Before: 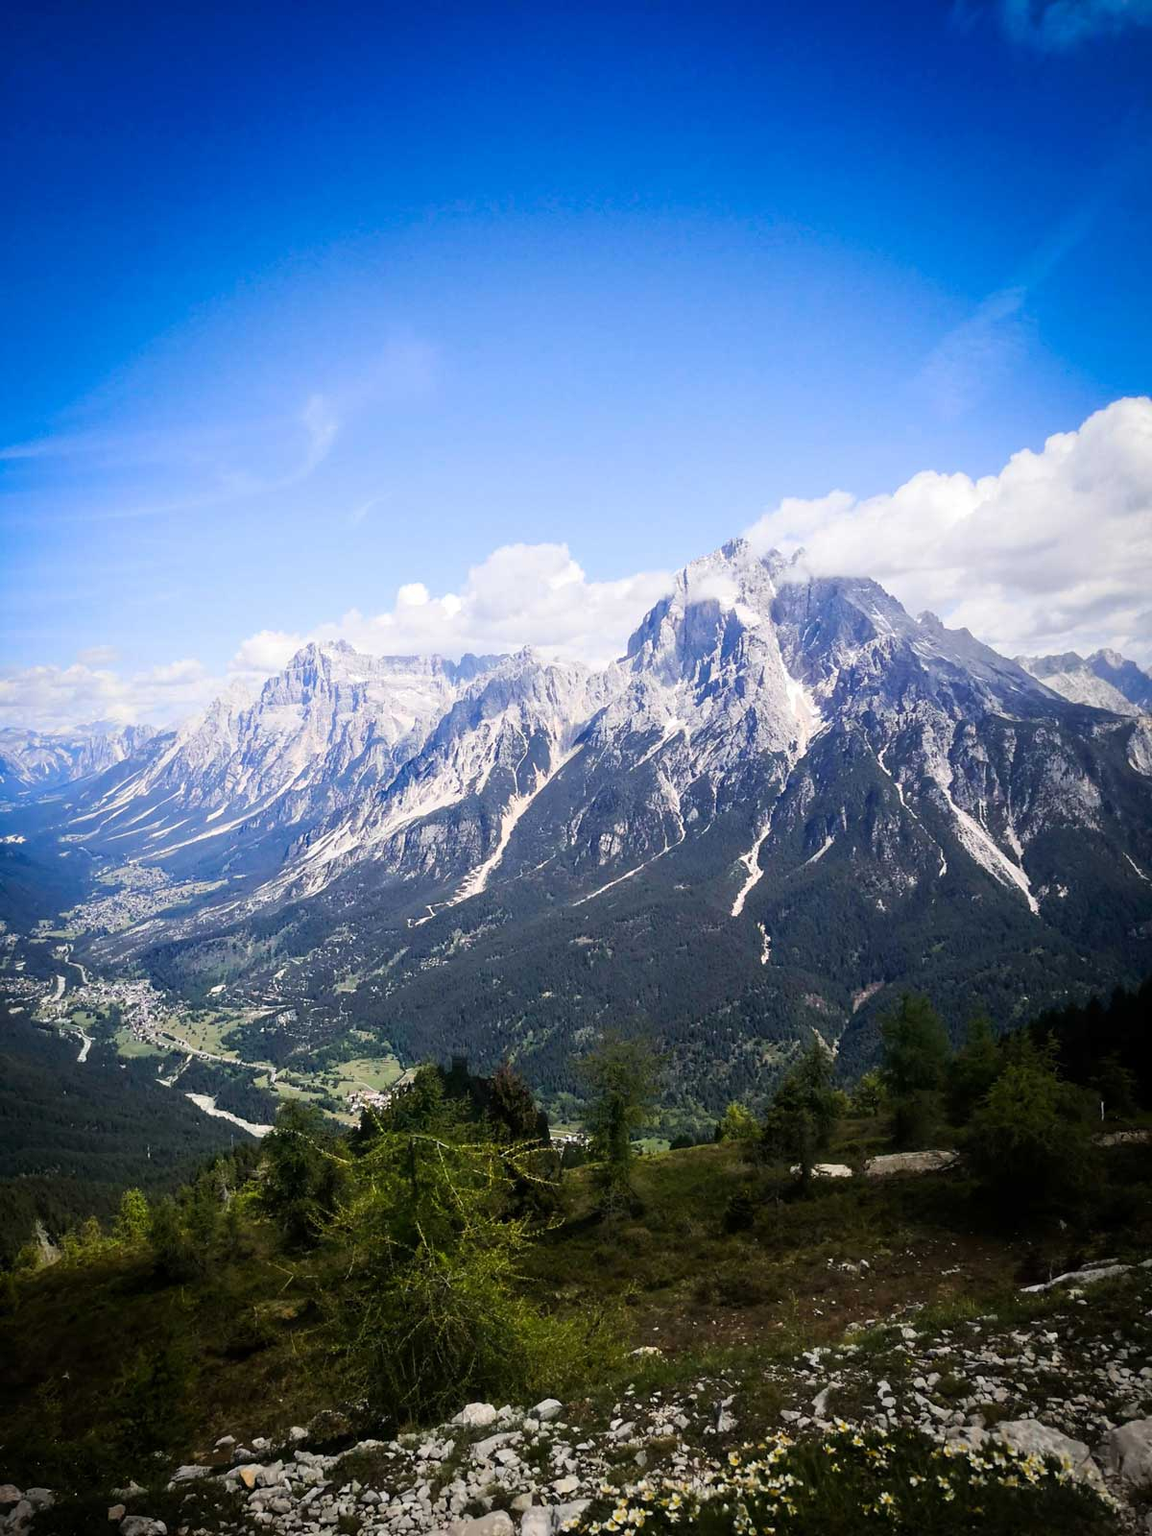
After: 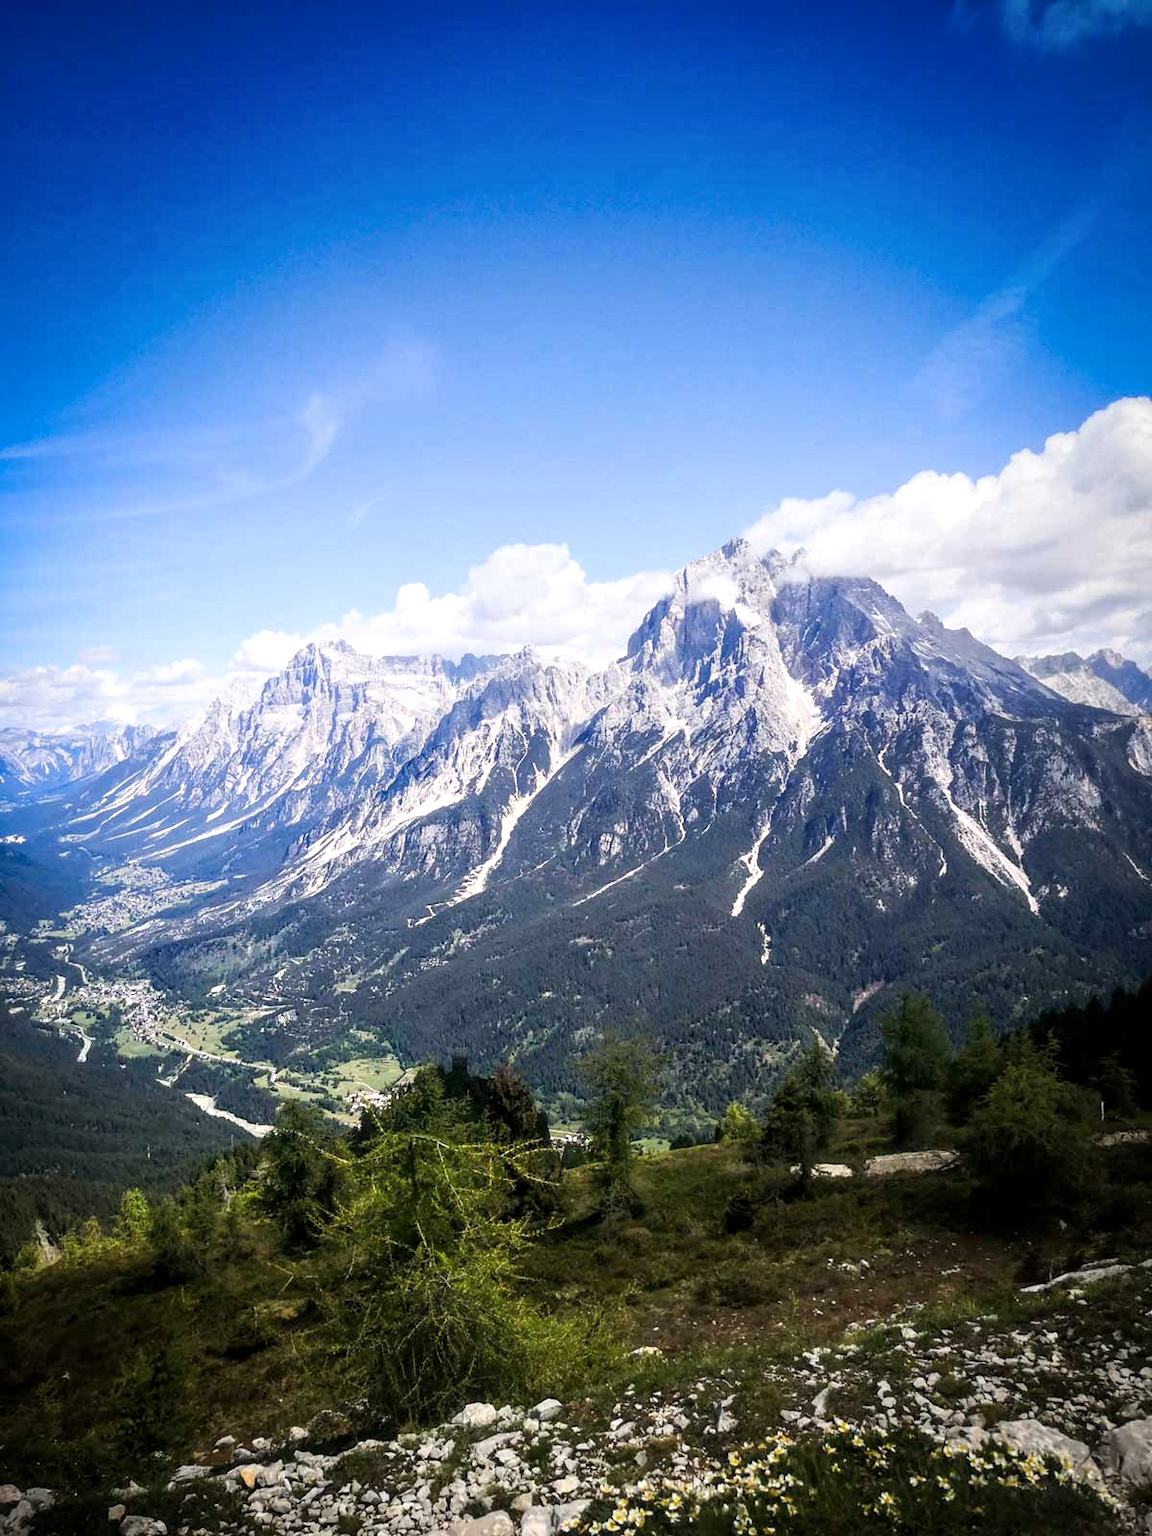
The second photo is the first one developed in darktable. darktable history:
graduated density: on, module defaults
local contrast: on, module defaults
exposure: black level correction 0, exposure 0.5 EV, compensate exposure bias true, compensate highlight preservation false
